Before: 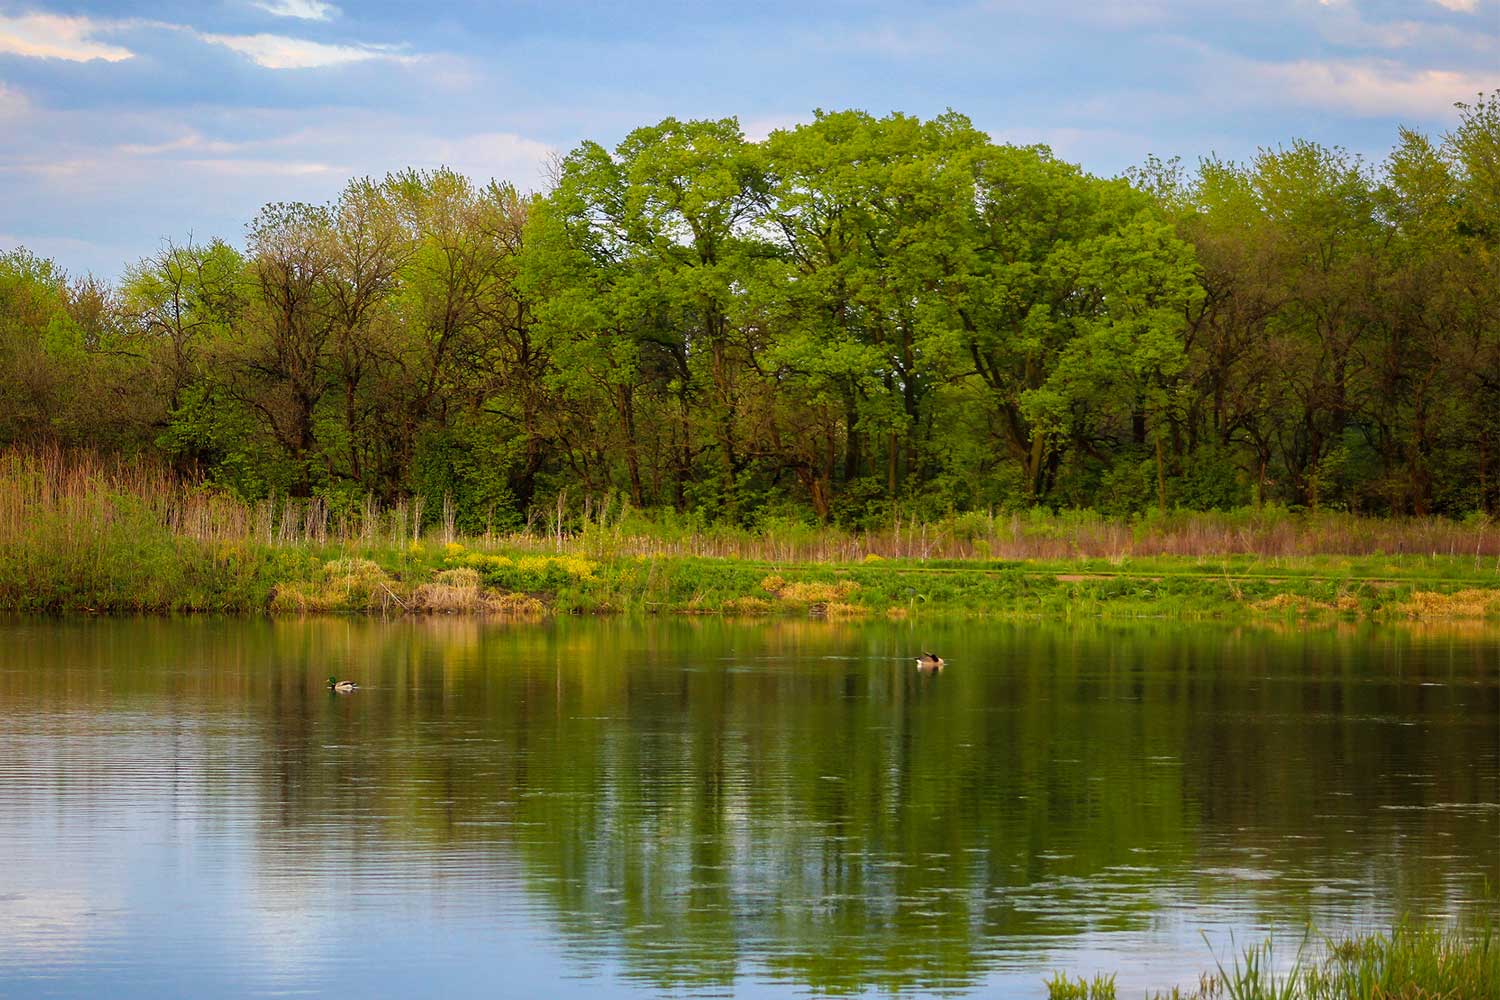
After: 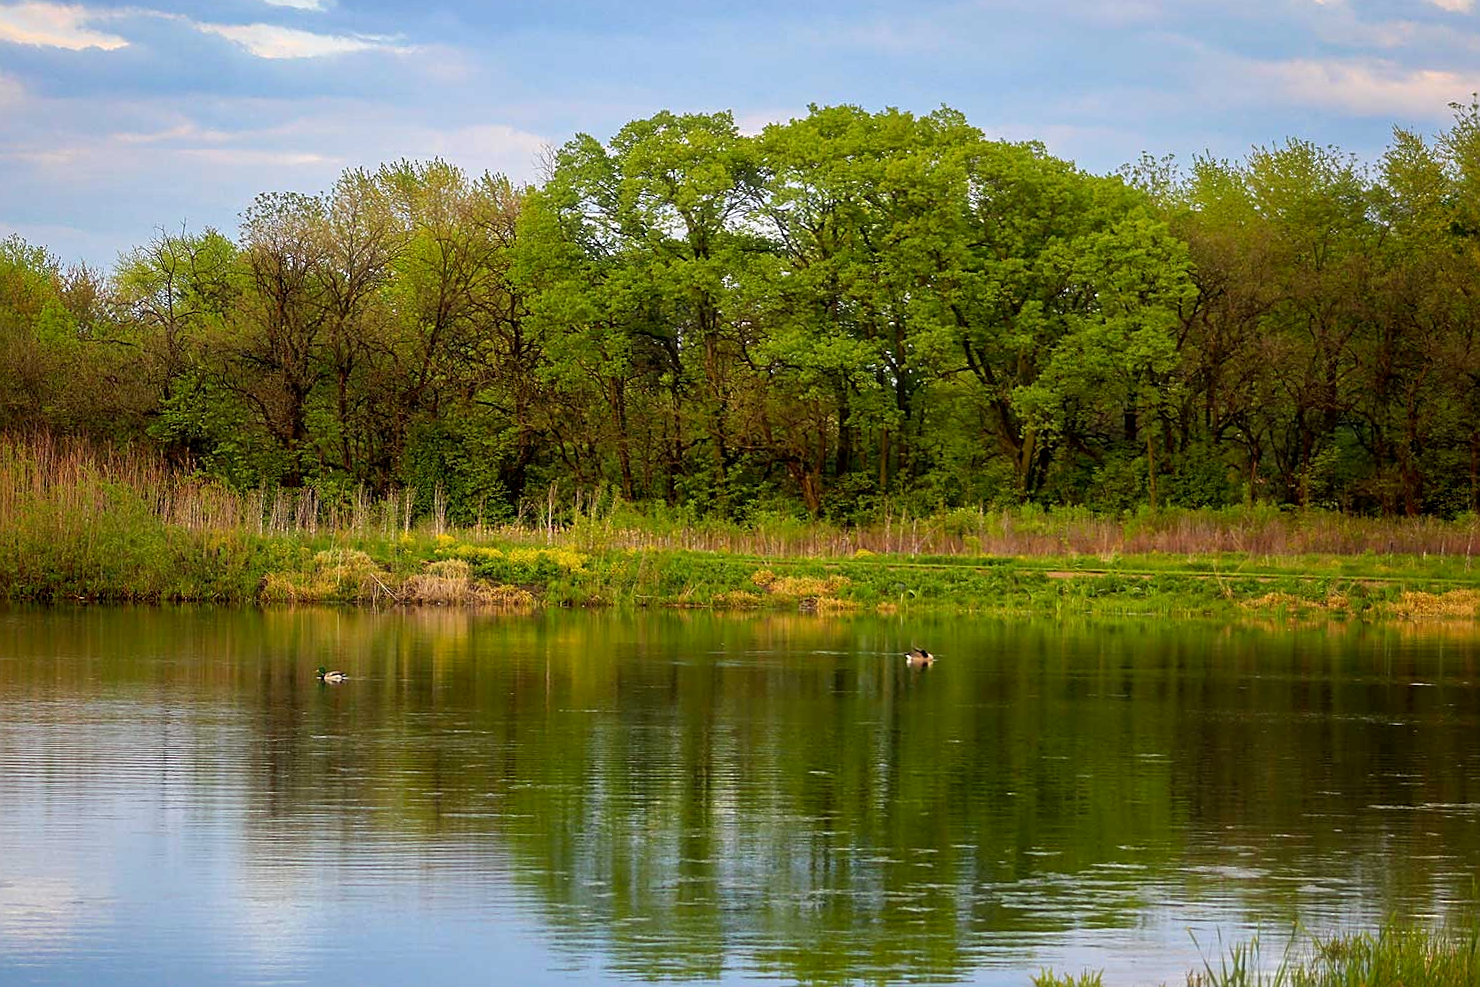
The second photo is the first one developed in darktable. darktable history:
exposure: black level correction 0.004, exposure 0.014 EV, compensate highlight preservation false
crop and rotate: angle -0.5°
haze removal: strength -0.05
sharpen: on, module defaults
